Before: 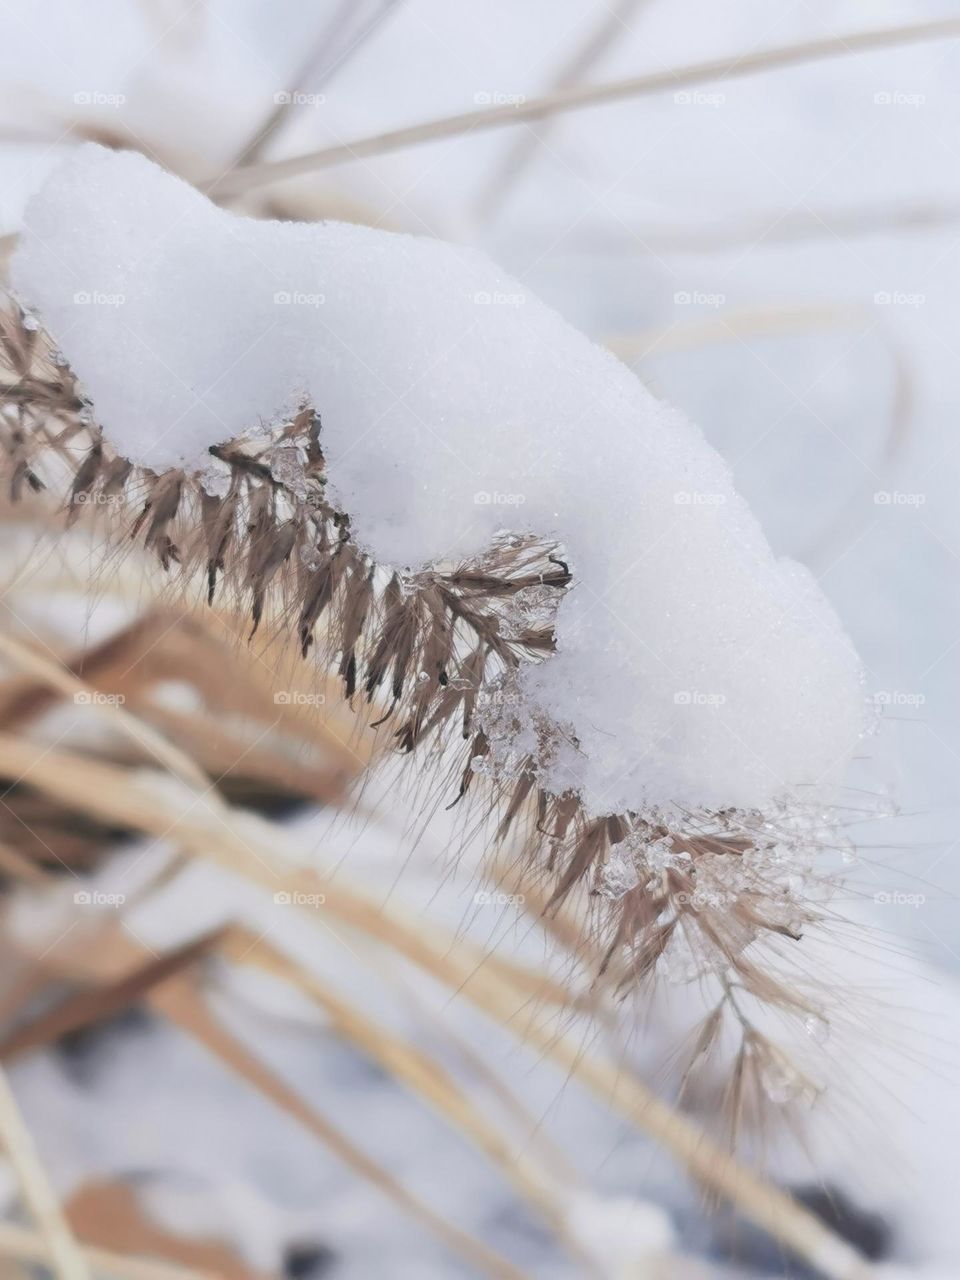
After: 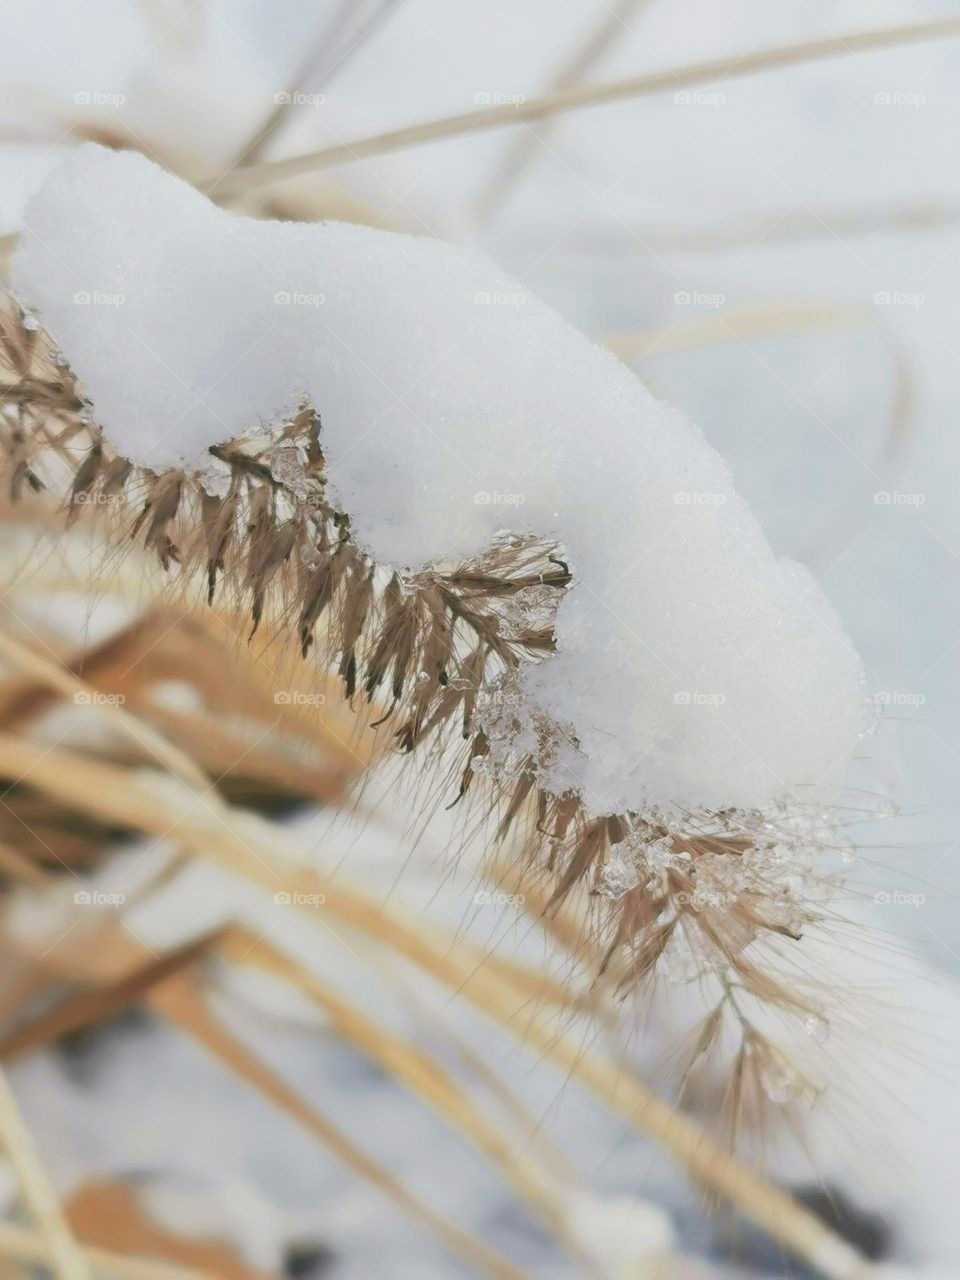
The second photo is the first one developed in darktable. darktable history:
color correction: saturation 1.34
color balance: mode lift, gamma, gain (sRGB), lift [1.04, 1, 1, 0.97], gamma [1.01, 1, 1, 0.97], gain [0.96, 1, 1, 0.97]
